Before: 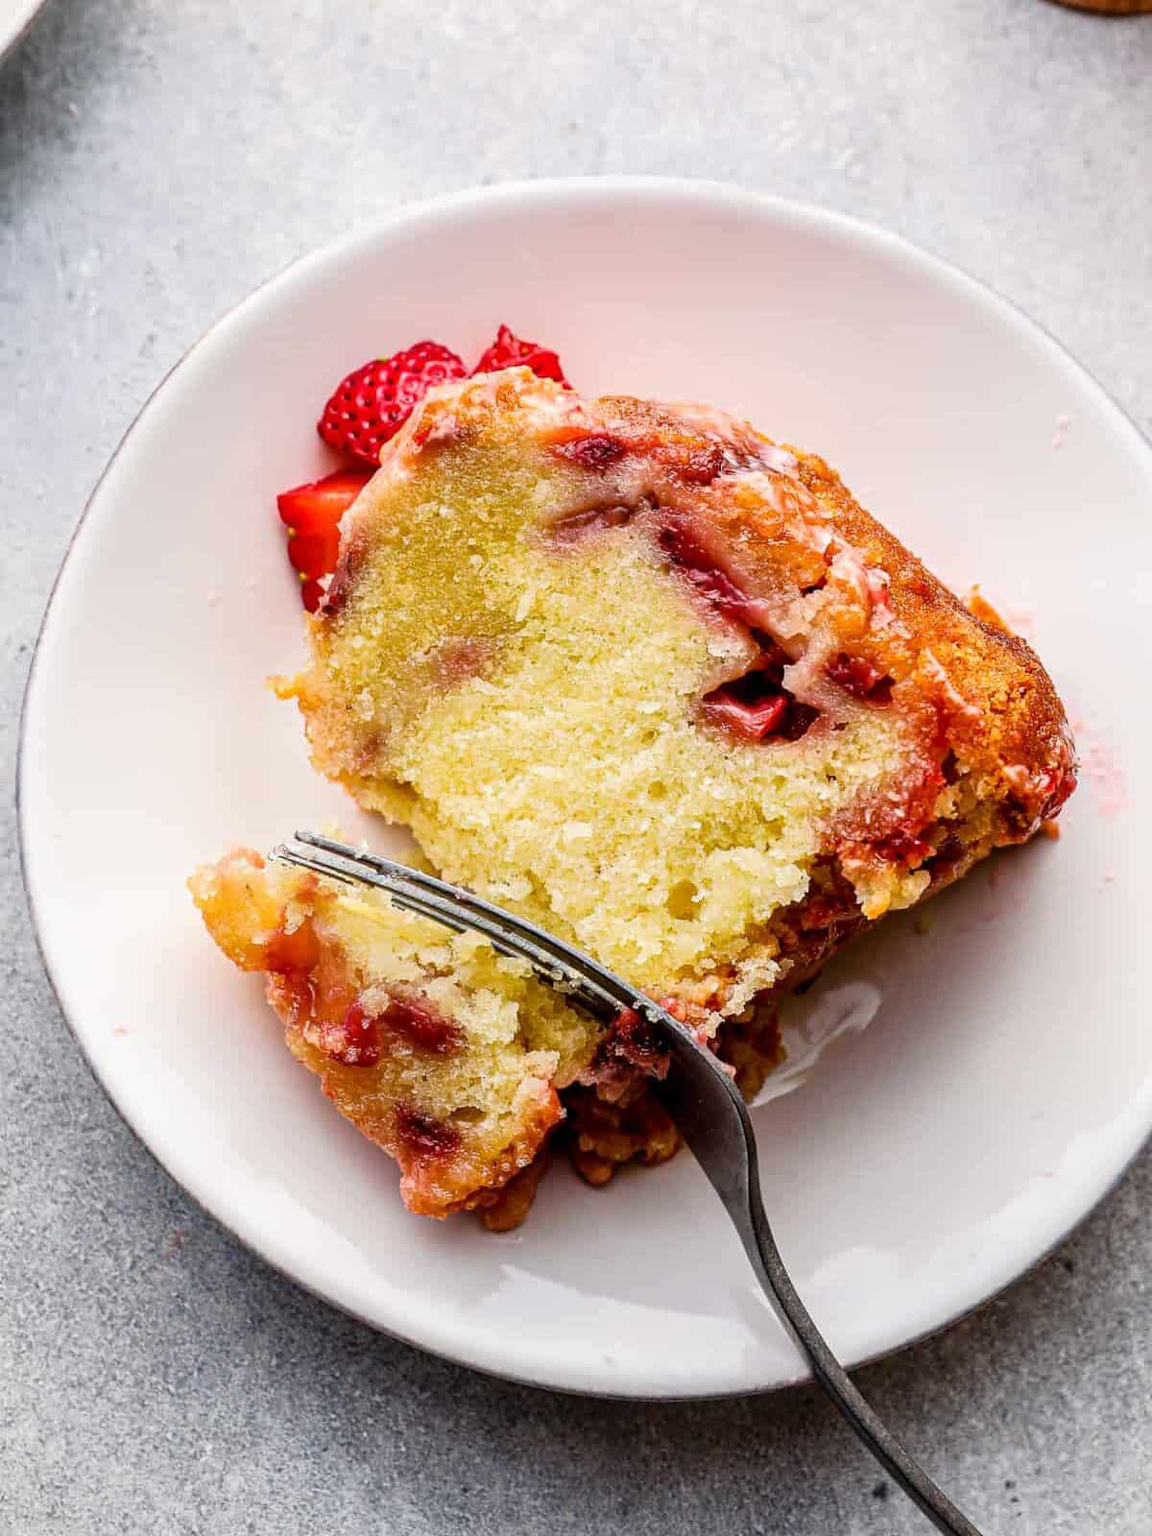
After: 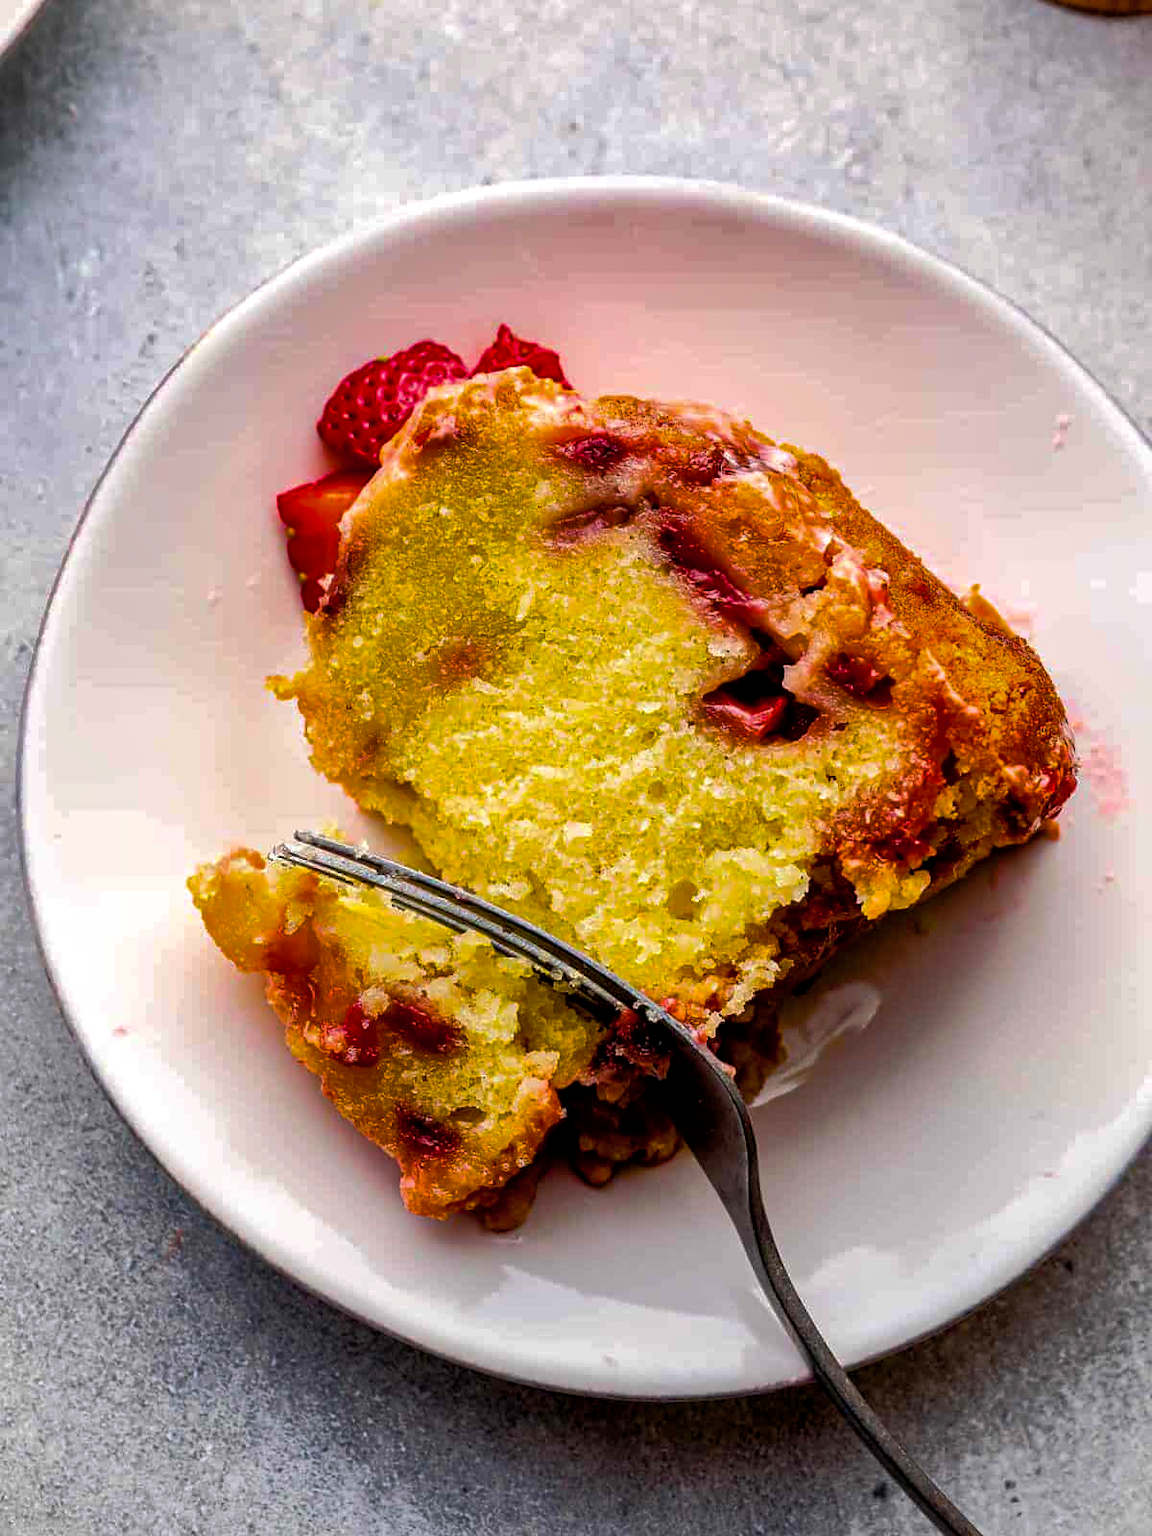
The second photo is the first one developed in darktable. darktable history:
color balance rgb: linear chroma grading › global chroma 13.245%, perceptual saturation grading › global saturation 40.037%, perceptual brilliance grading › highlights 3.868%, perceptual brilliance grading › mid-tones -18.564%, perceptual brilliance grading › shadows -41.447%, global vibrance 22.762%
shadows and highlights: shadows 40.1, highlights -60.04
exposure: black level correction 0.005, exposure 0.001 EV, compensate highlight preservation false
